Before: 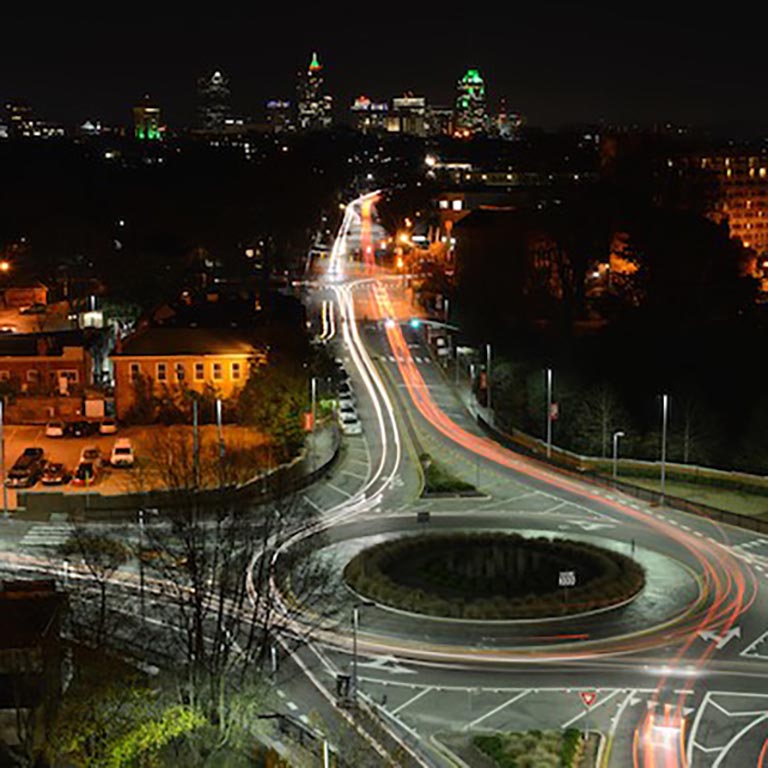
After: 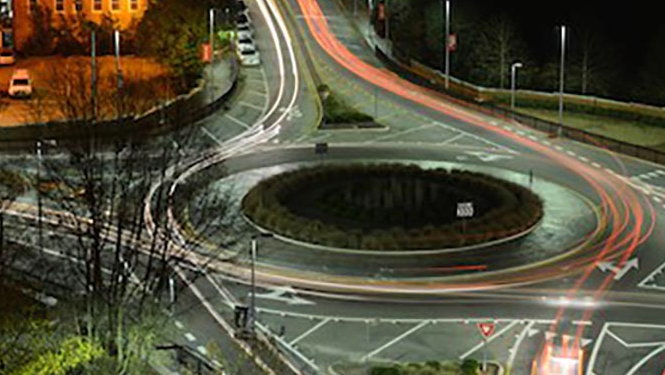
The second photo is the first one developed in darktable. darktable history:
tone equalizer: on, module defaults
crop and rotate: left 13.306%, top 48.129%, bottom 2.928%
velvia: strength 17%
